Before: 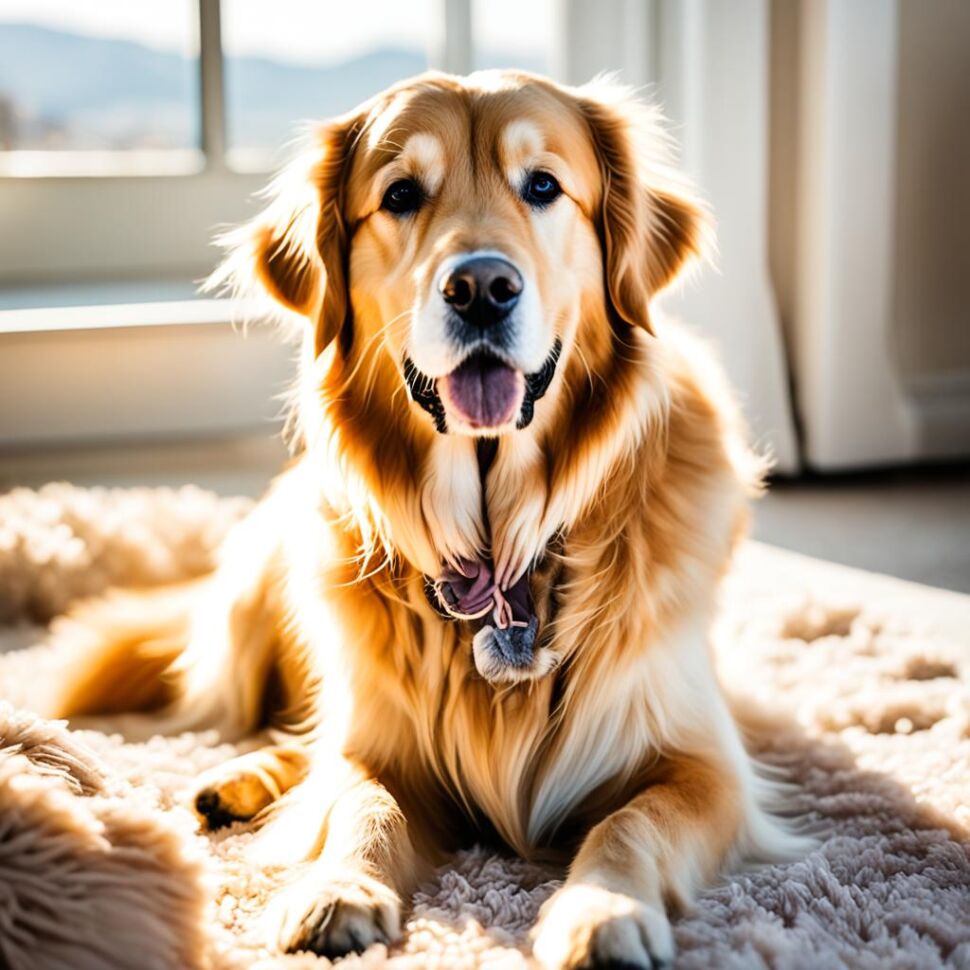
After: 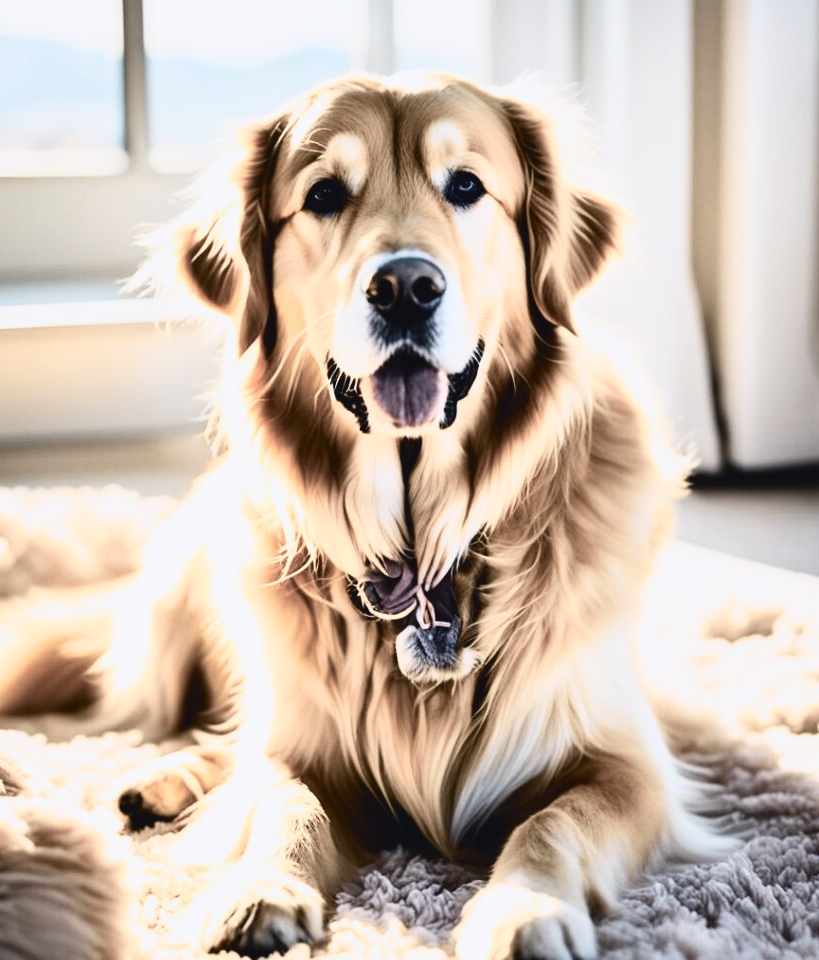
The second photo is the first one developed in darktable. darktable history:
contrast brightness saturation: contrast 0.1, saturation -0.36
crop: left 8.026%, right 7.374%
tone curve: curves: ch0 [(0, 0.039) (0.104, 0.094) (0.285, 0.301) (0.673, 0.796) (0.845, 0.932) (0.994, 0.971)]; ch1 [(0, 0) (0.356, 0.385) (0.424, 0.405) (0.498, 0.502) (0.586, 0.57) (0.657, 0.642) (1, 1)]; ch2 [(0, 0) (0.424, 0.438) (0.46, 0.453) (0.515, 0.505) (0.557, 0.57) (0.612, 0.583) (0.722, 0.67) (1, 1)], color space Lab, independent channels, preserve colors none
